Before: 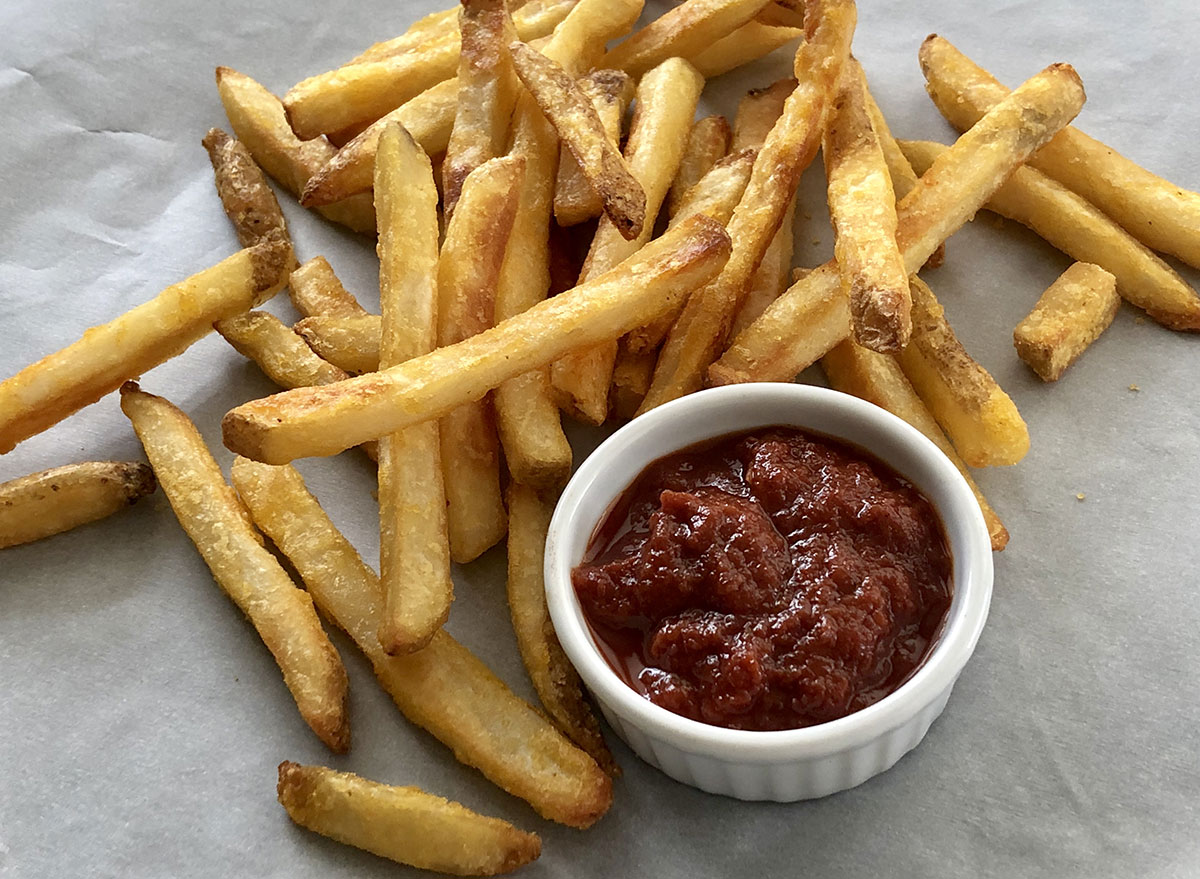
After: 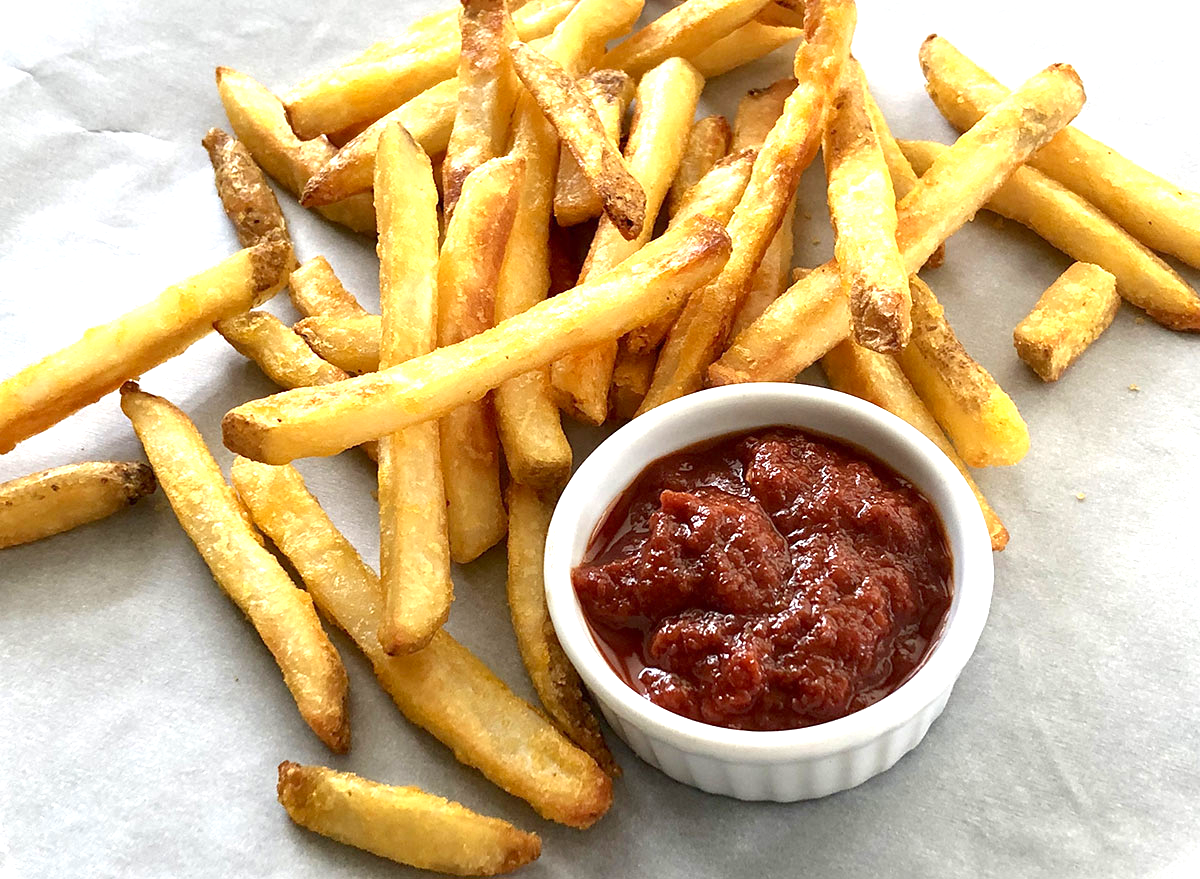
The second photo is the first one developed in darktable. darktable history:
exposure: exposure 1 EV, compensate highlight preservation false
color zones: curves: ch1 [(0, 0.523) (0.143, 0.545) (0.286, 0.52) (0.429, 0.506) (0.571, 0.503) (0.714, 0.503) (0.857, 0.508) (1, 0.523)]
